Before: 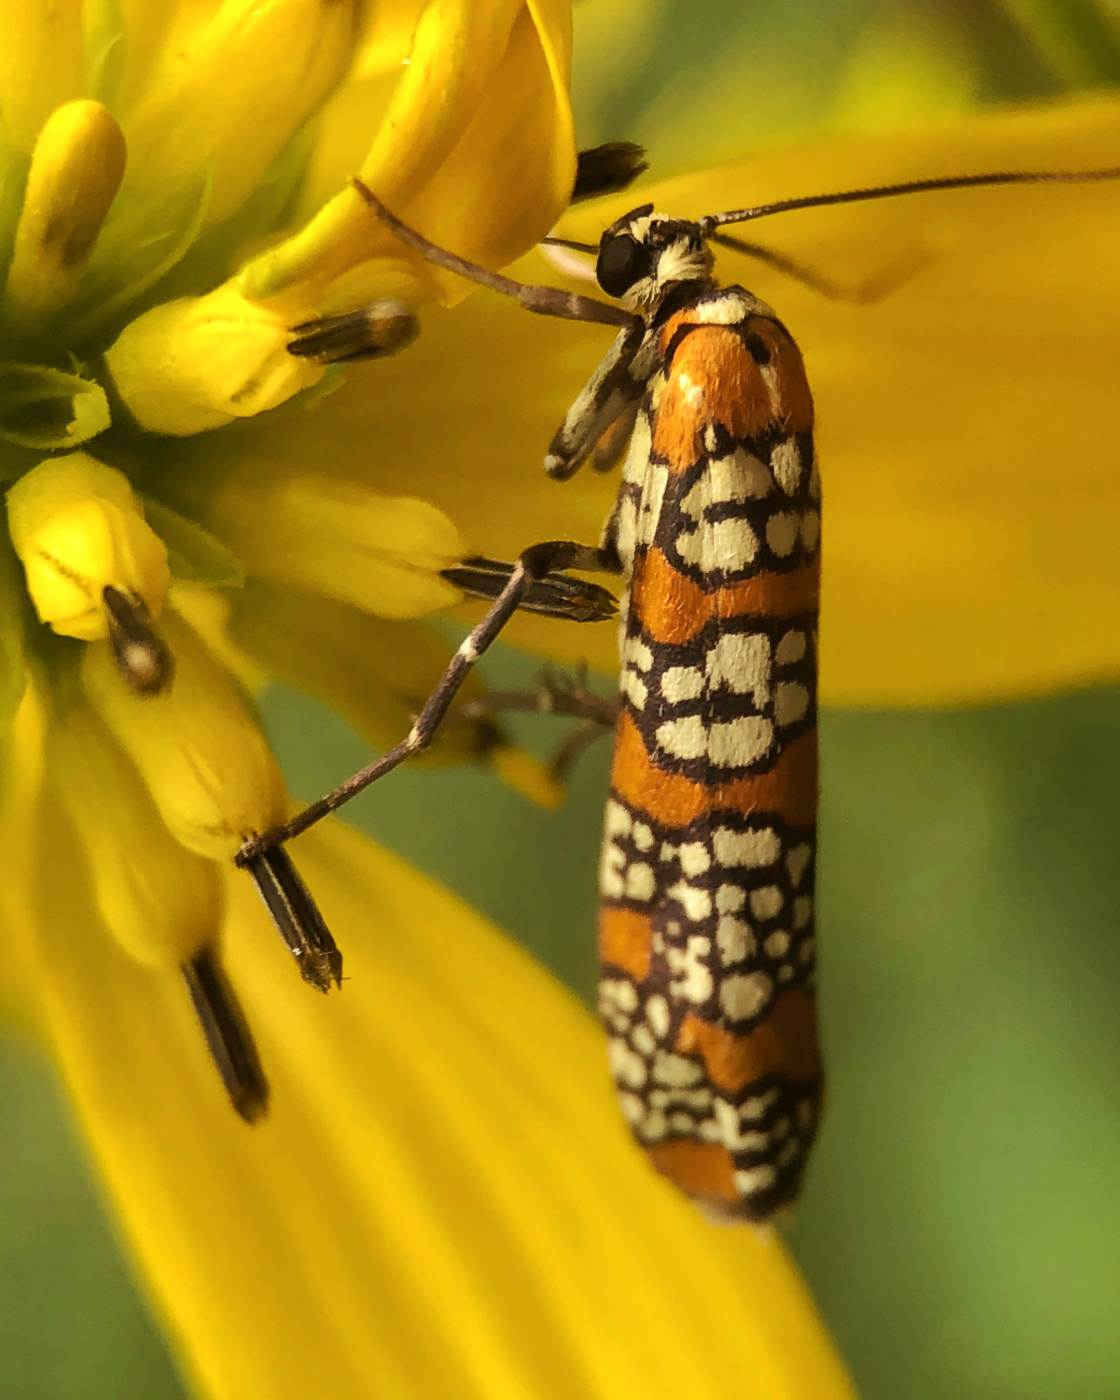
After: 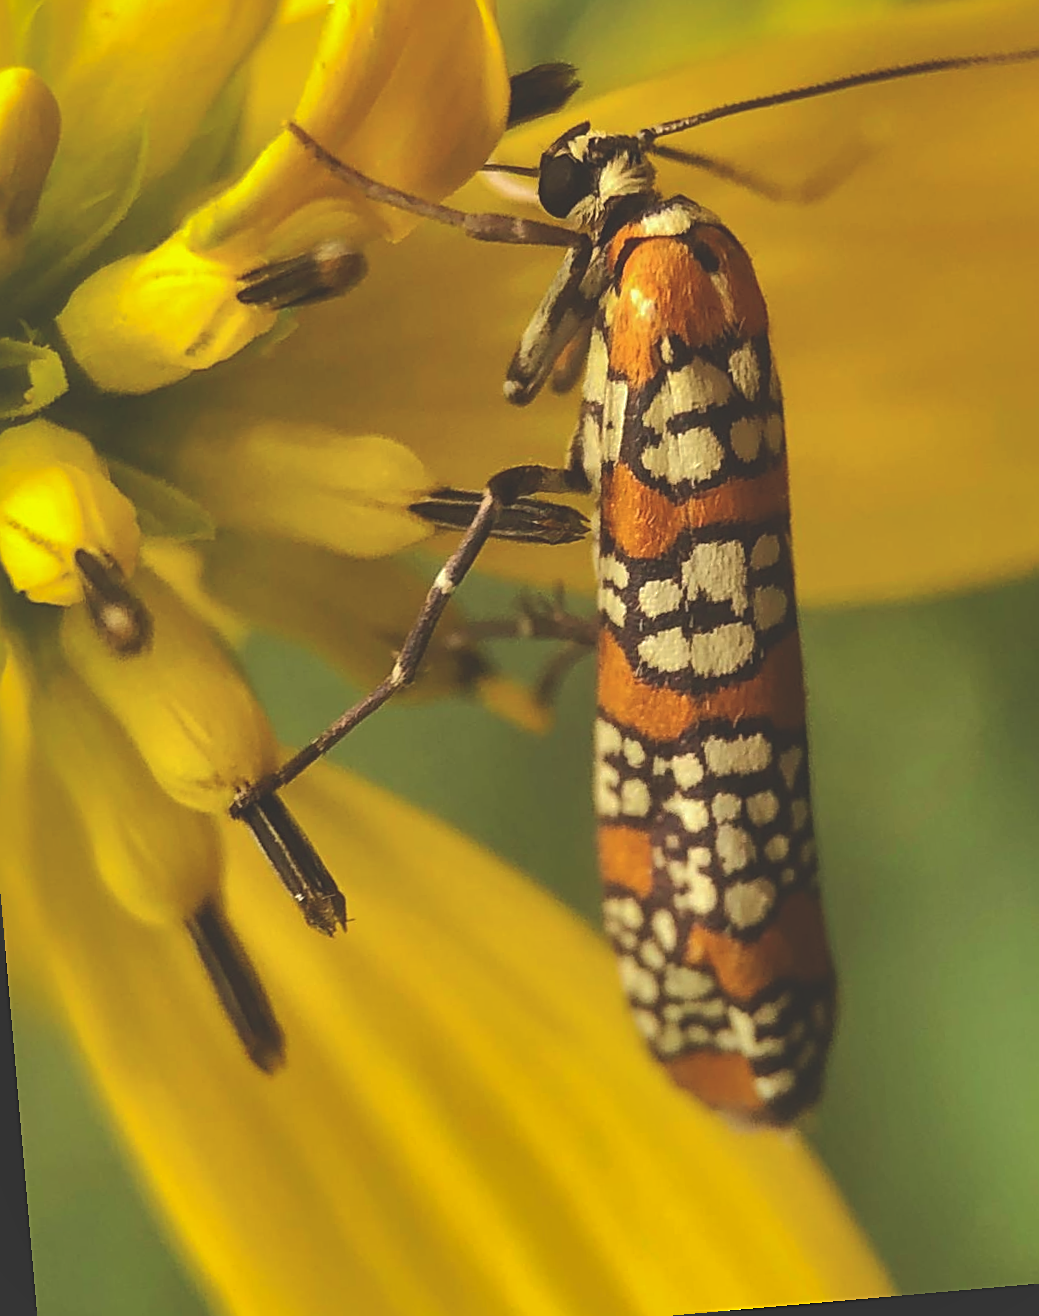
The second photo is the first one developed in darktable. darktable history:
shadows and highlights: on, module defaults
crop: left 6.446%, top 8.188%, right 9.538%, bottom 3.548%
sharpen: on, module defaults
rotate and perspective: rotation -4.98°, automatic cropping off
exposure: black level correction -0.023, exposure -0.039 EV, compensate highlight preservation false
